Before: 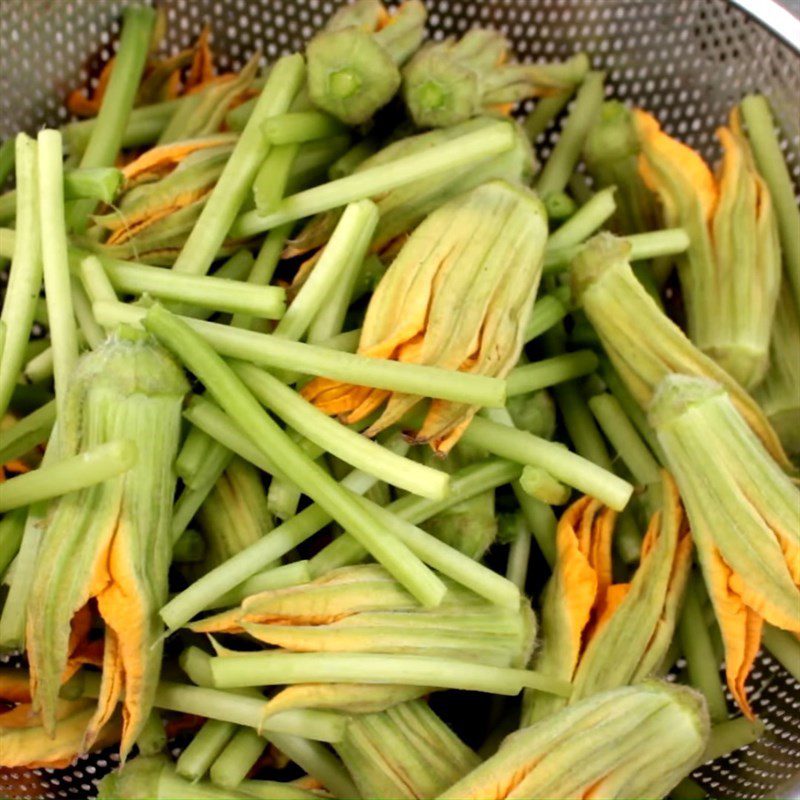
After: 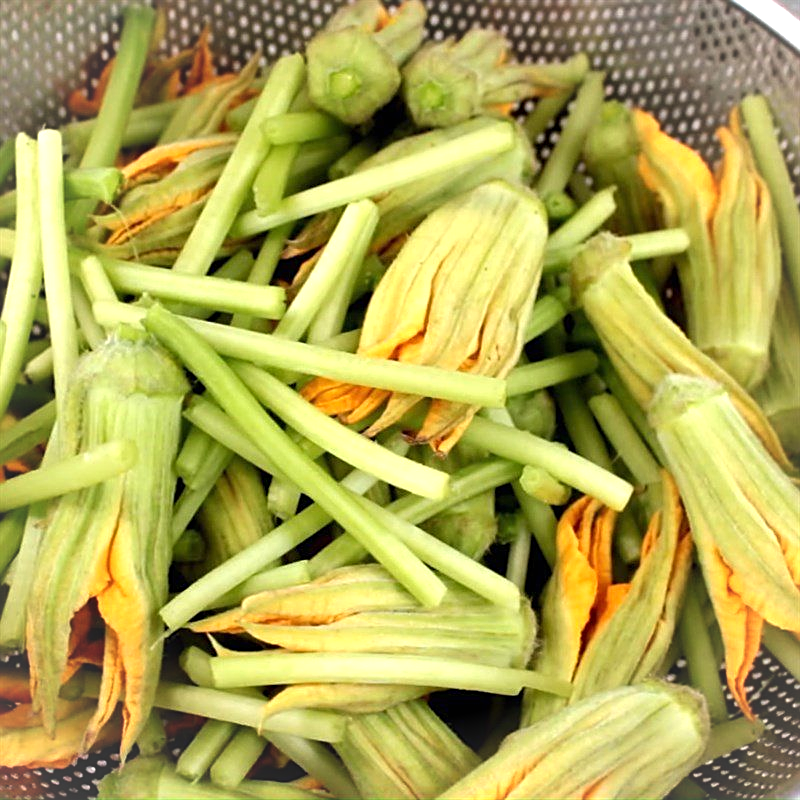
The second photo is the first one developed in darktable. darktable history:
sharpen: on, module defaults
vignetting: fall-off radius 60.97%, brightness 0.061, saturation 0.001, unbound false
exposure: black level correction 0, exposure 0.396 EV, compensate highlight preservation false
